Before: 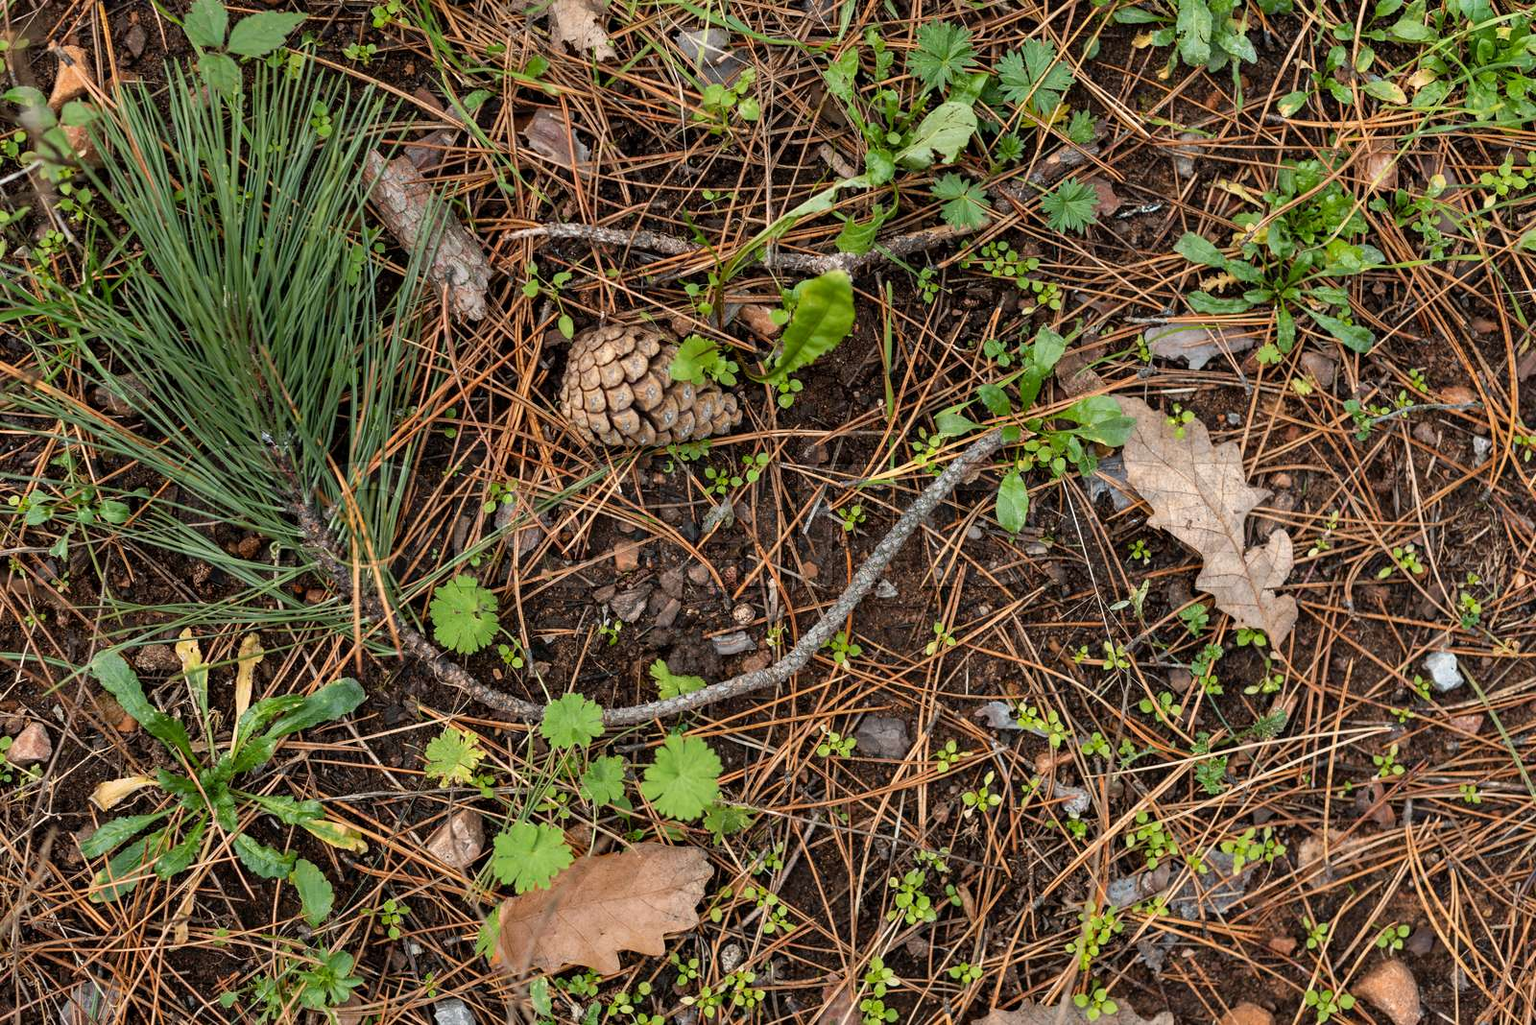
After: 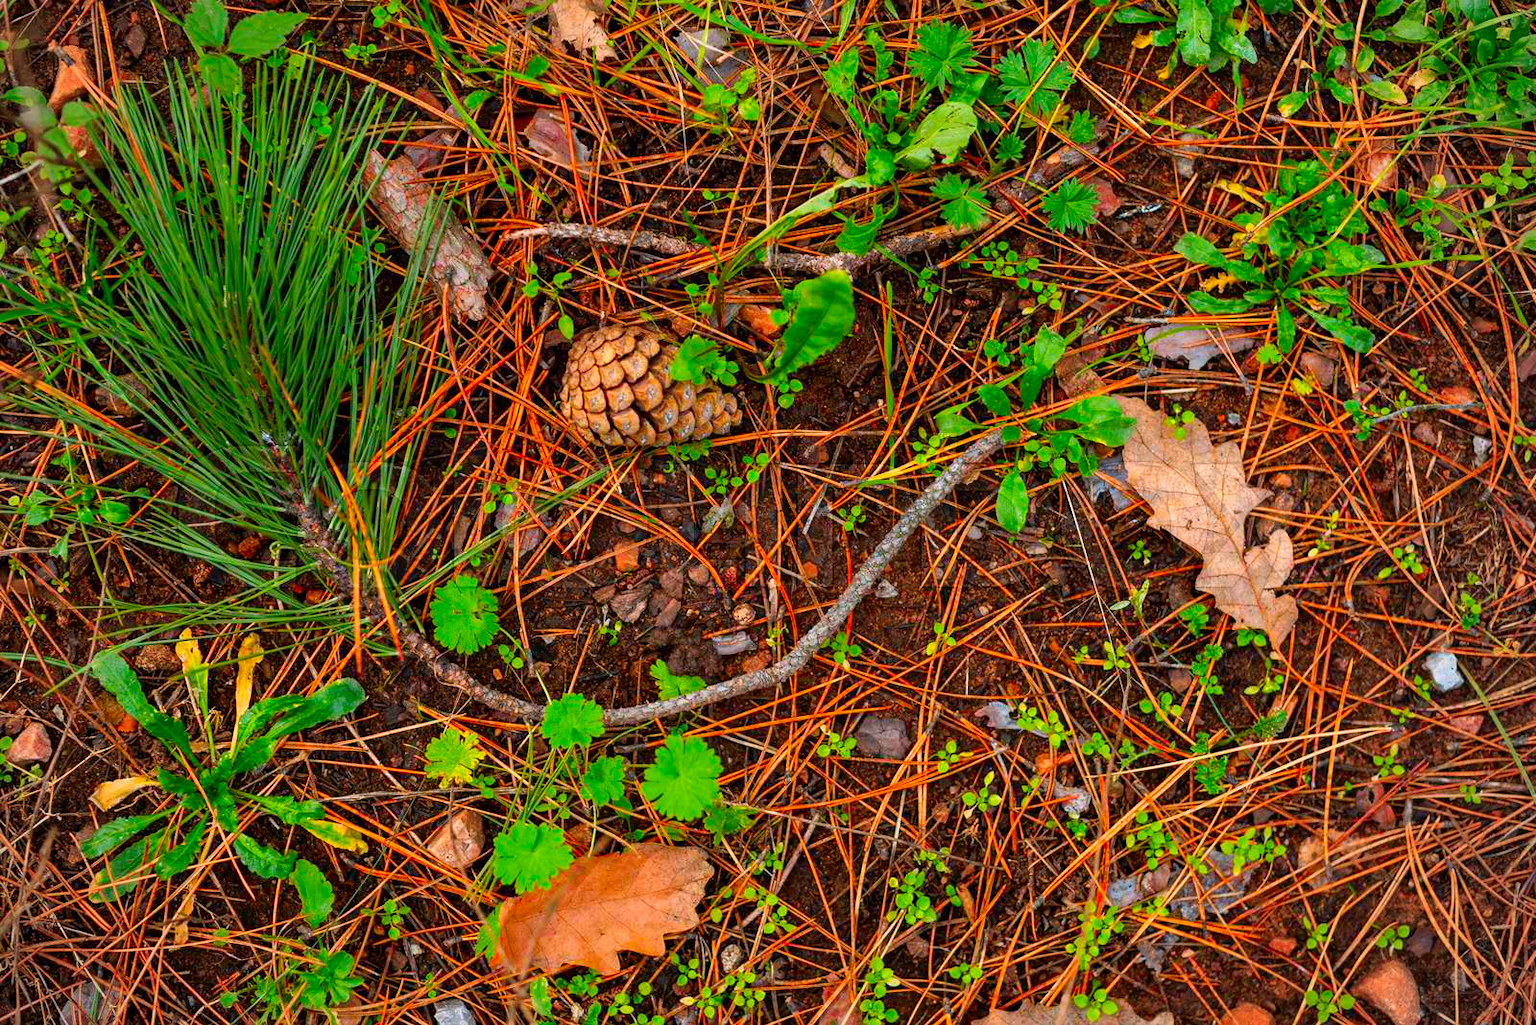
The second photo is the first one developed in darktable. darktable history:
color correction: highlights a* 1.5, highlights b* -1.65, saturation 2.42
vignetting: fall-off radius 61.07%, center (-0.032, -0.042)
